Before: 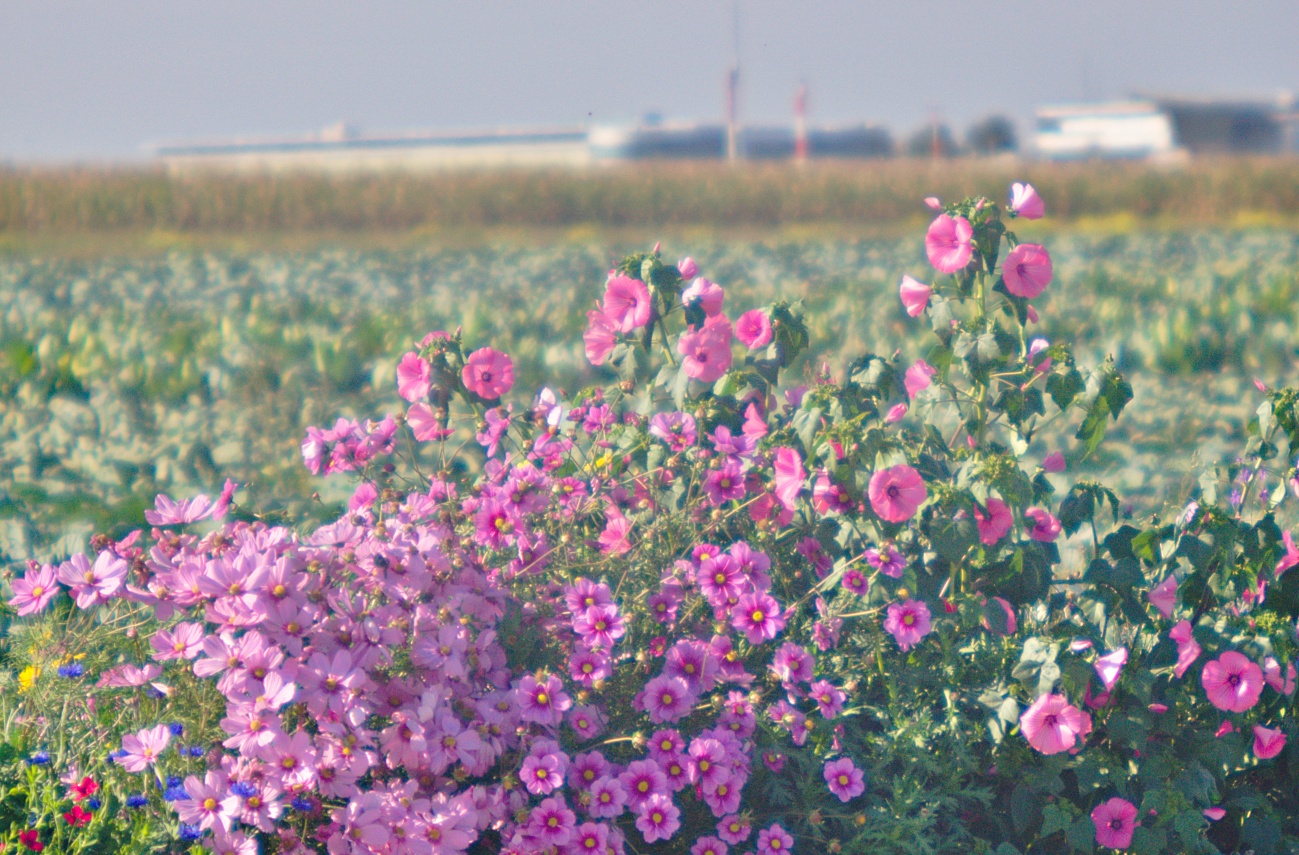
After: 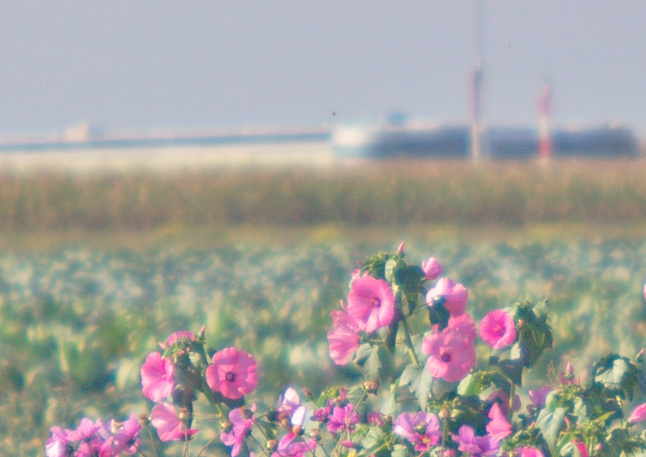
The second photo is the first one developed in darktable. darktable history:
crop: left 19.78%, right 30.446%, bottom 46.524%
